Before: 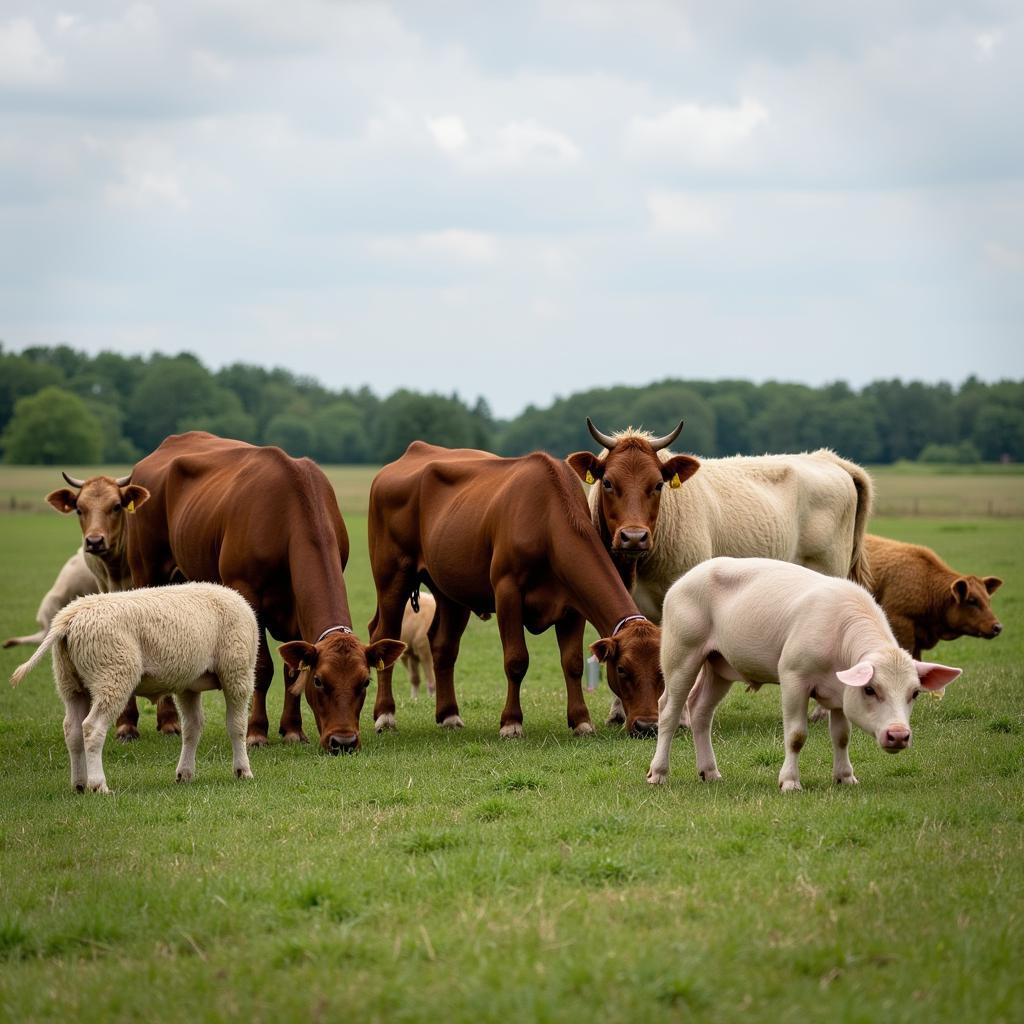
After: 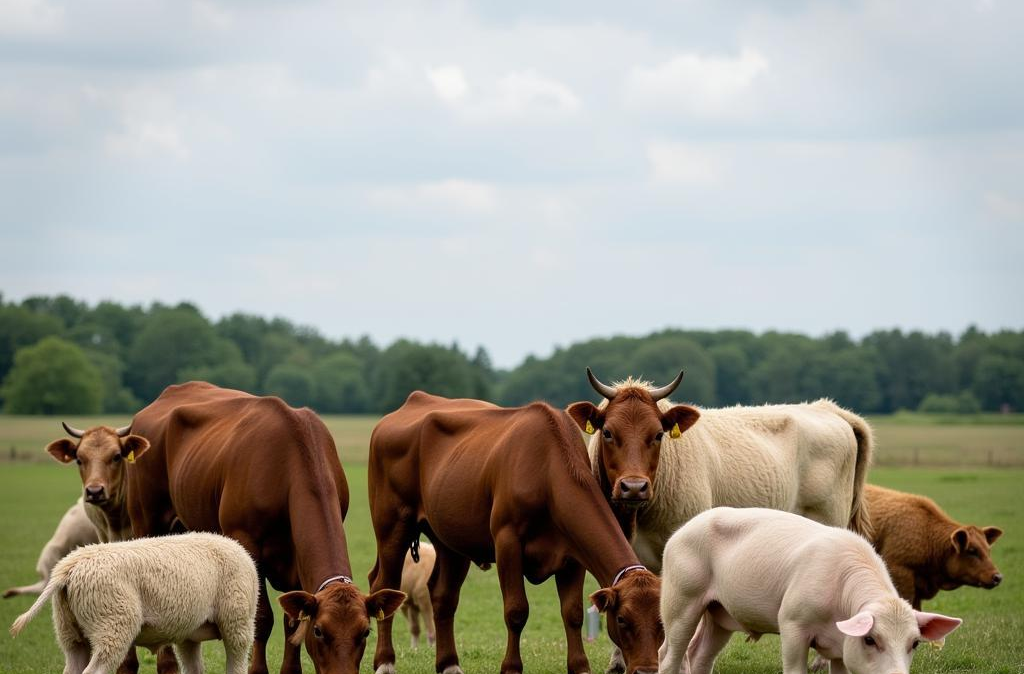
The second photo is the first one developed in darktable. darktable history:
crop and rotate: top 4.94%, bottom 29.234%
